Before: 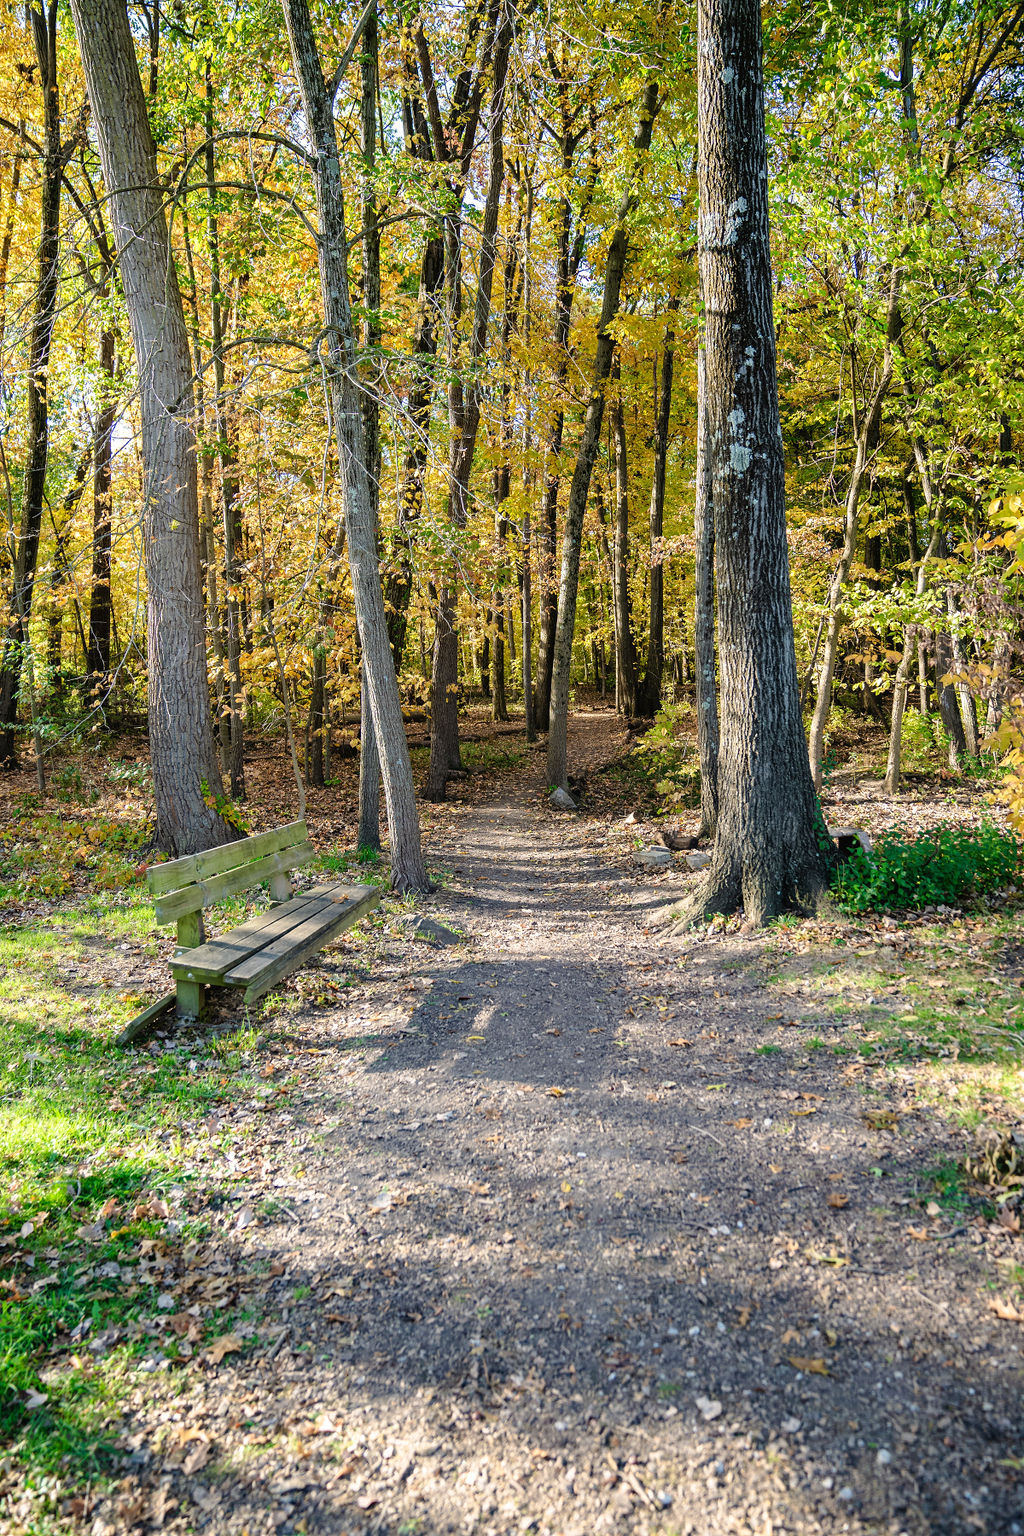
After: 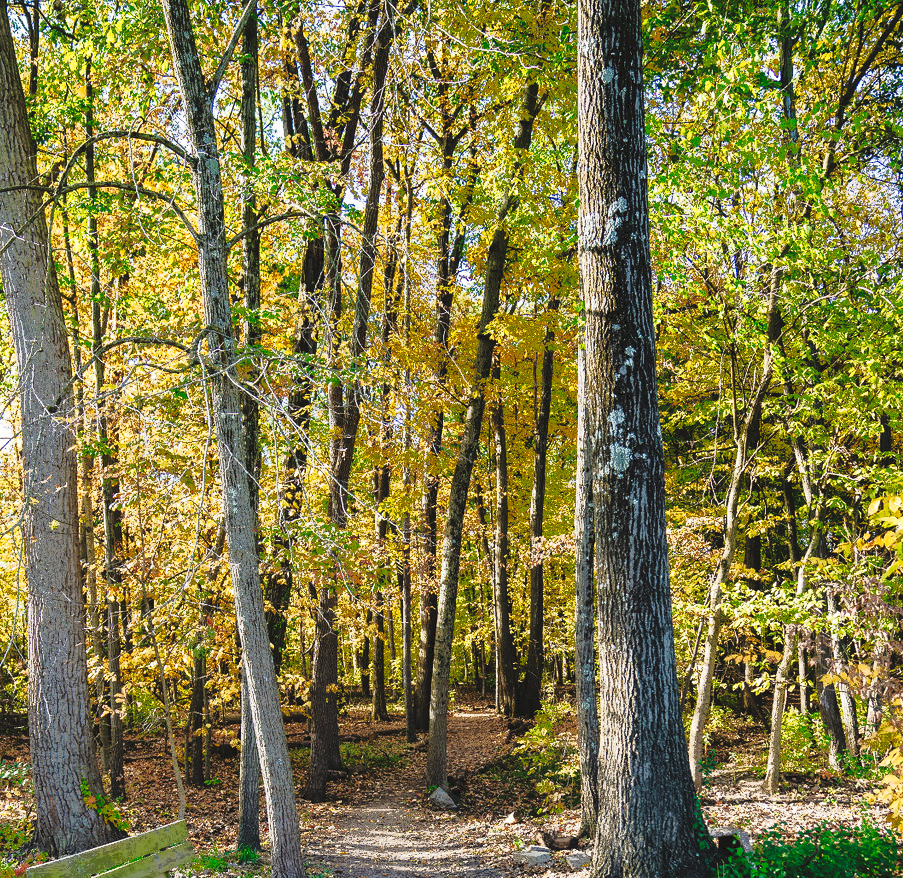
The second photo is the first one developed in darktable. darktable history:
fill light: exposure -0.73 EV, center 0.69, width 2.2
crop and rotate: left 11.812%, bottom 42.776%
tone curve: curves: ch0 [(0, 0) (0.003, 0.077) (0.011, 0.079) (0.025, 0.085) (0.044, 0.095) (0.069, 0.109) (0.1, 0.124) (0.136, 0.142) (0.177, 0.169) (0.224, 0.207) (0.277, 0.267) (0.335, 0.347) (0.399, 0.442) (0.468, 0.54) (0.543, 0.635) (0.623, 0.726) (0.709, 0.813) (0.801, 0.882) (0.898, 0.934) (1, 1)], preserve colors none
